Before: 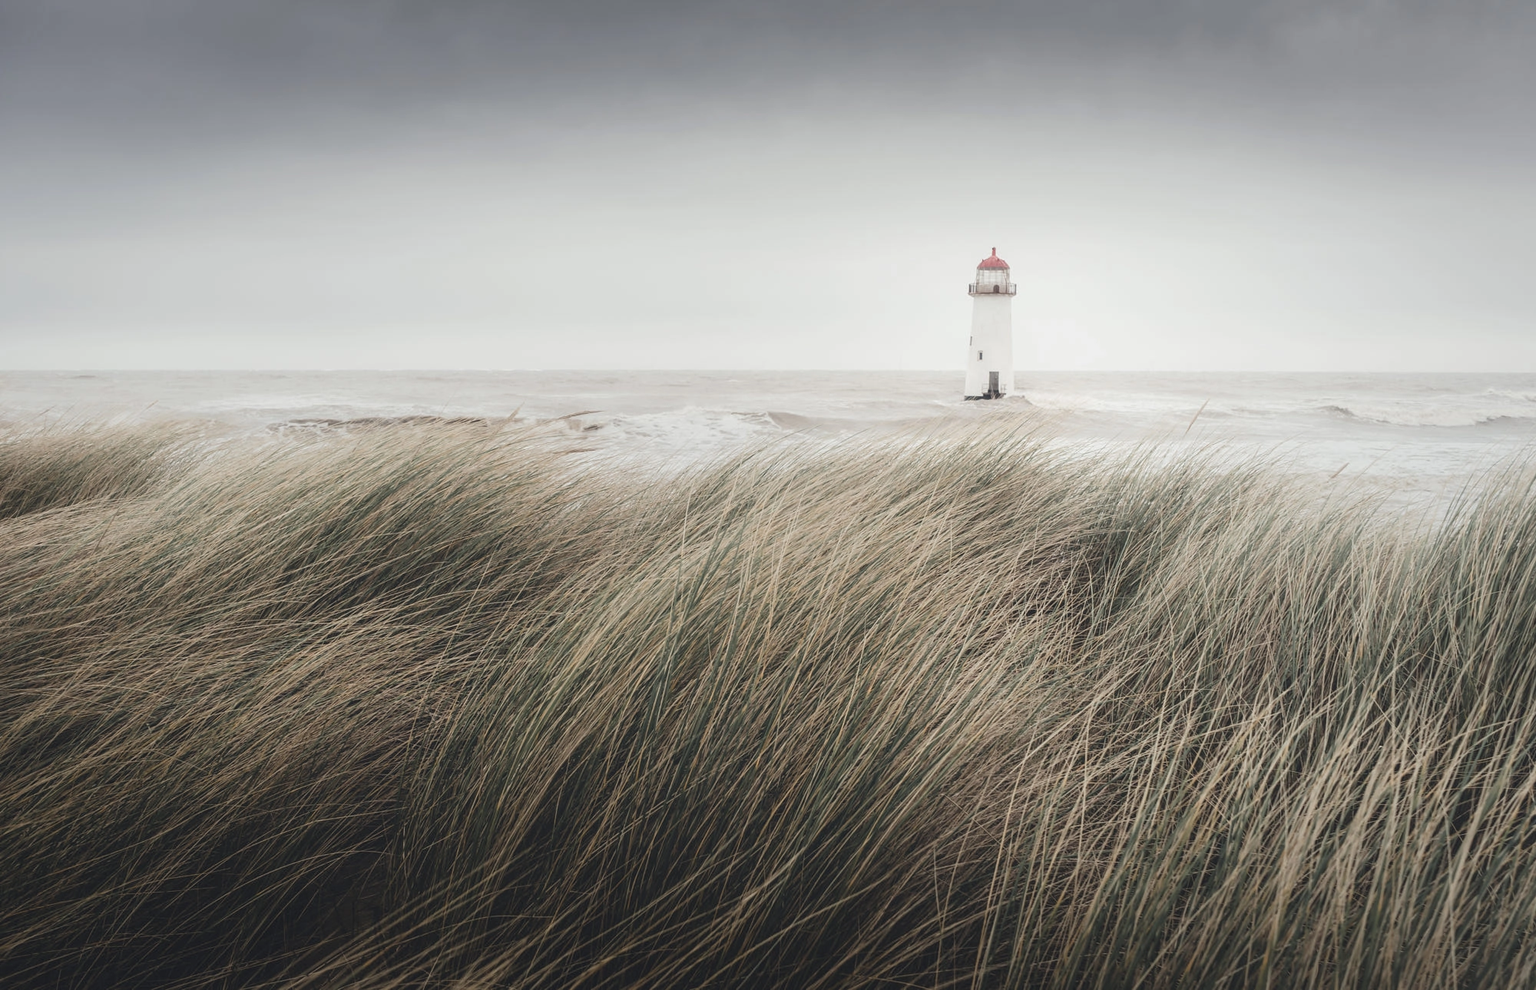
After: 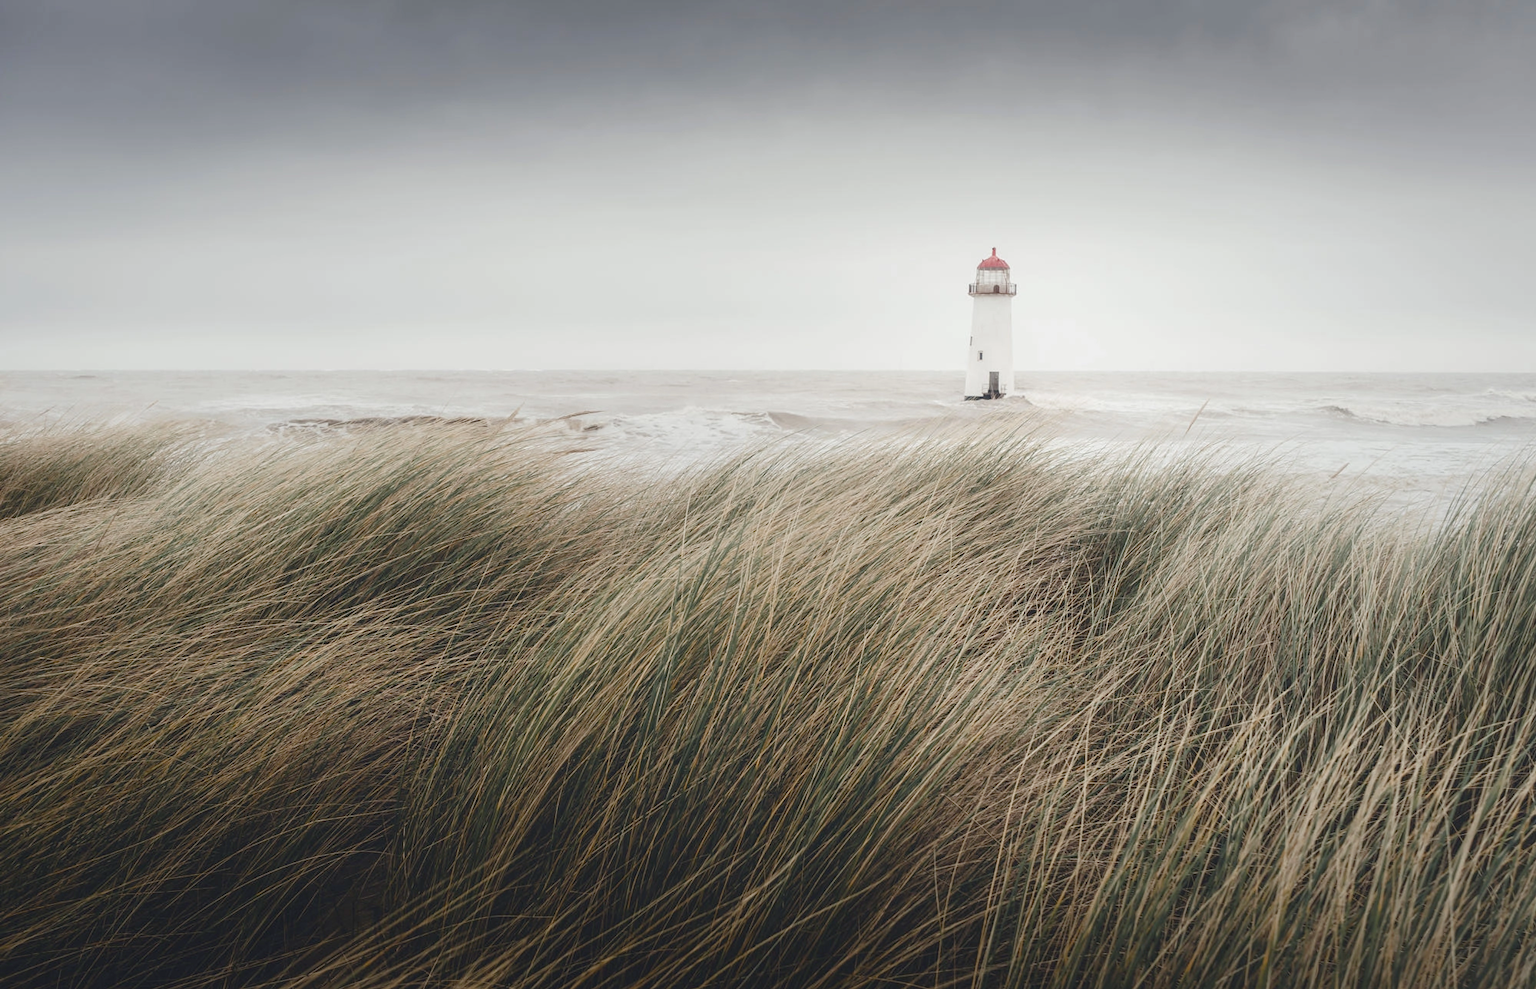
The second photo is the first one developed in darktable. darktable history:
color balance rgb: perceptual saturation grading › global saturation 20%, perceptual saturation grading › highlights -25%, perceptual saturation grading › shadows 50%
vibrance: on, module defaults
